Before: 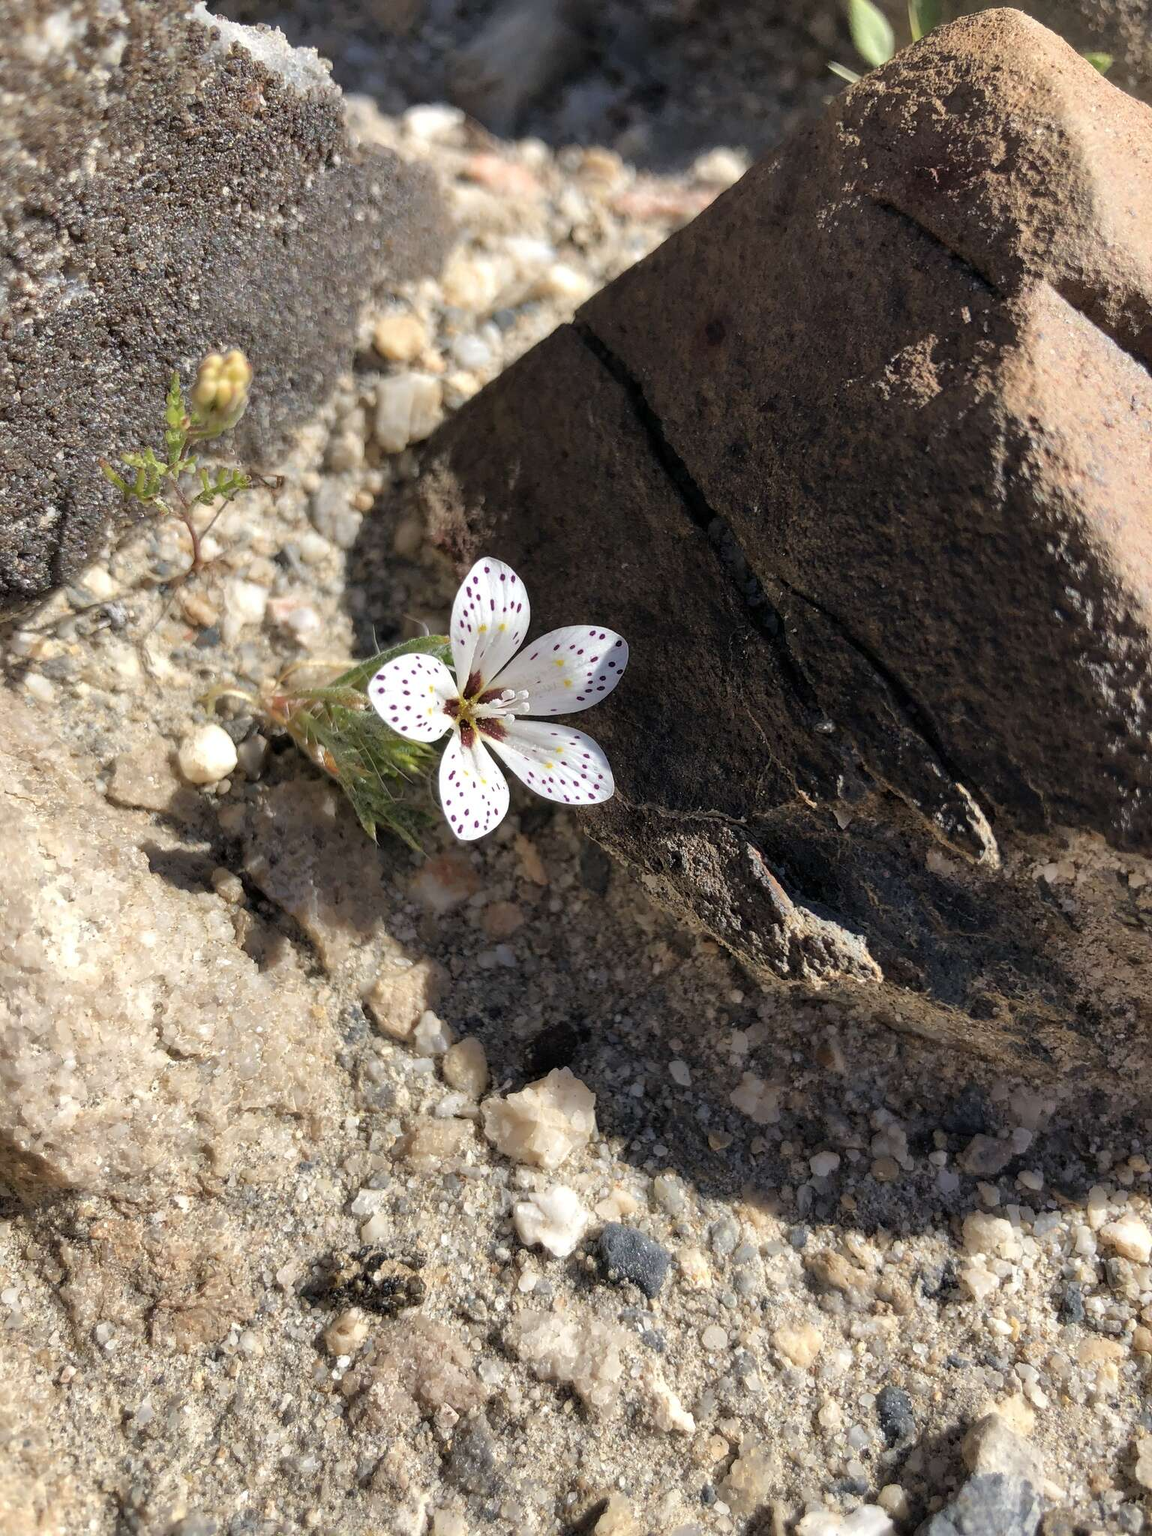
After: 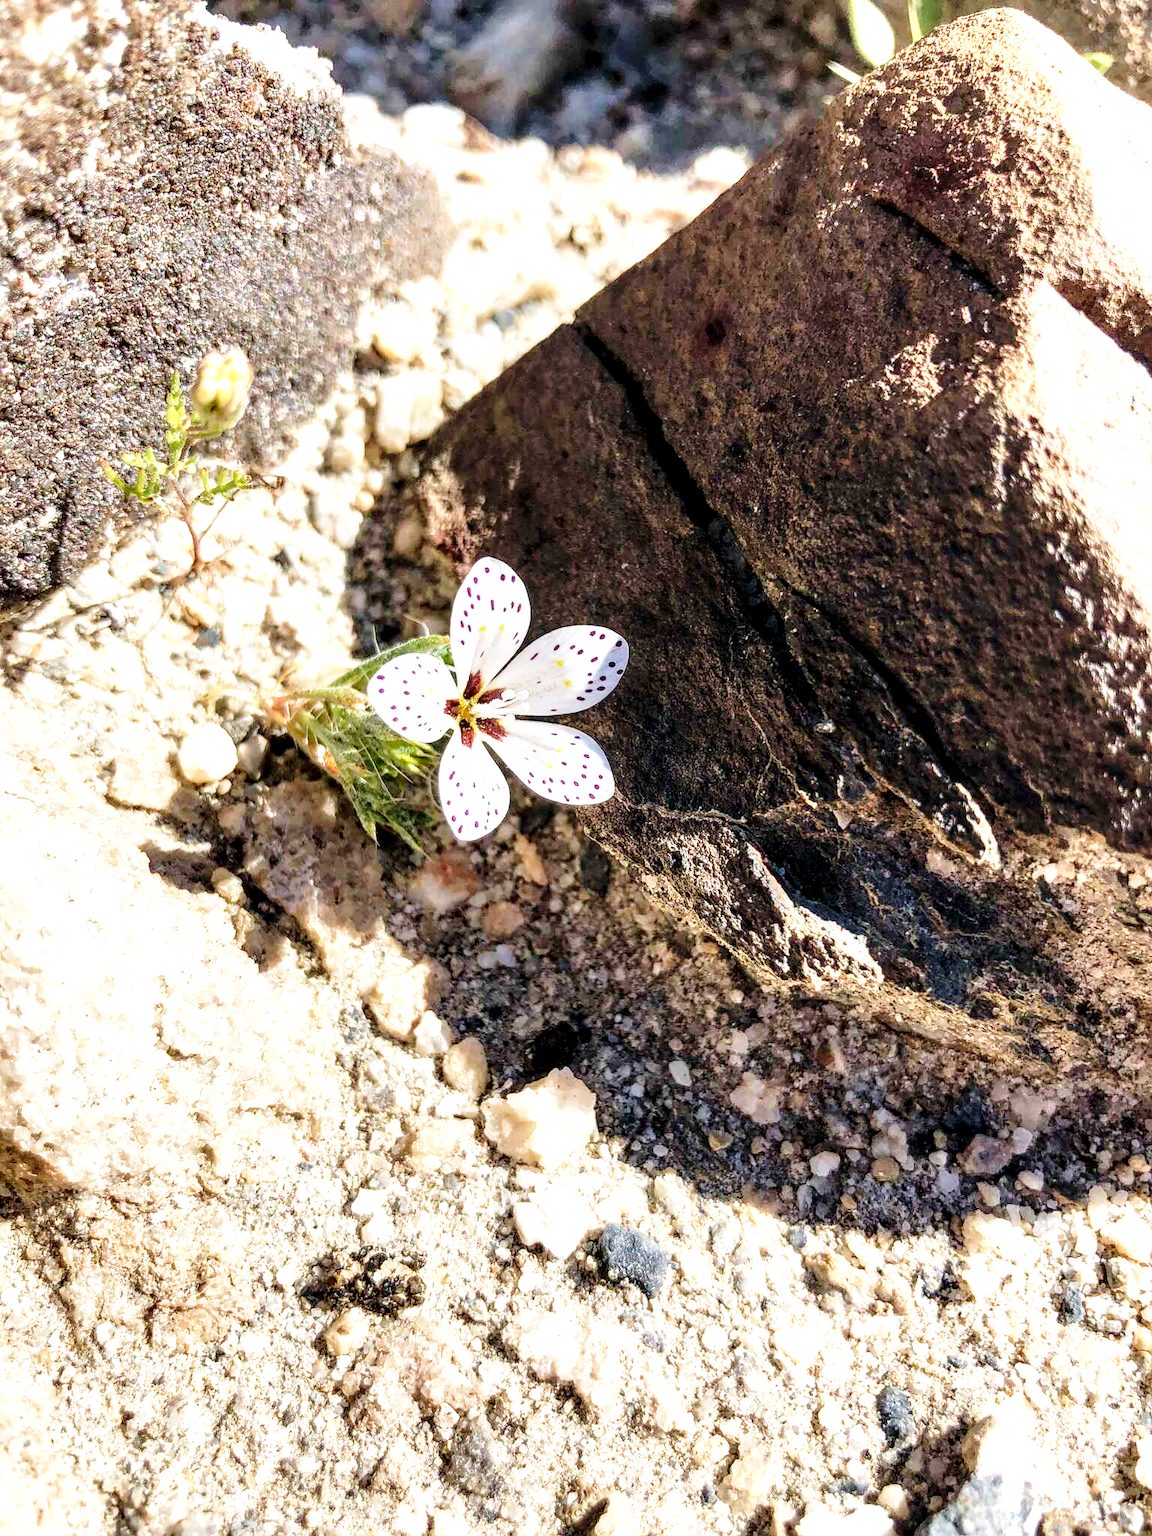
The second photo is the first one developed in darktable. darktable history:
local contrast: highlights 60%, shadows 62%, detail 160%
velvia: on, module defaults
base curve: curves: ch0 [(0, 0) (0.028, 0.03) (0.121, 0.232) (0.46, 0.748) (0.859, 0.968) (1, 1)], preserve colors none
exposure: black level correction 0, exposure 0.592 EV, compensate exposure bias true, compensate highlight preservation false
